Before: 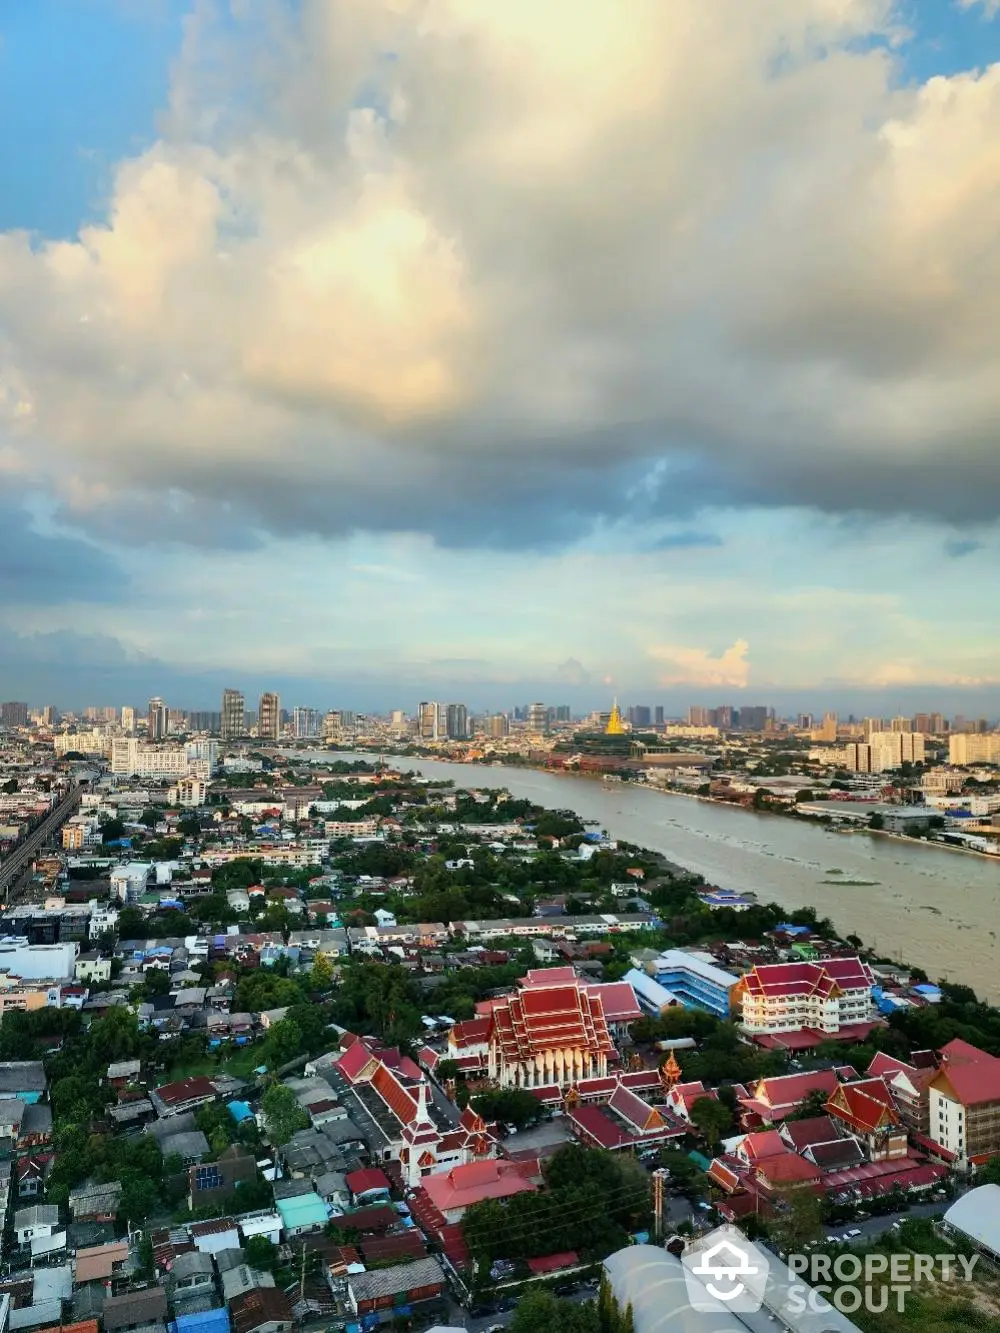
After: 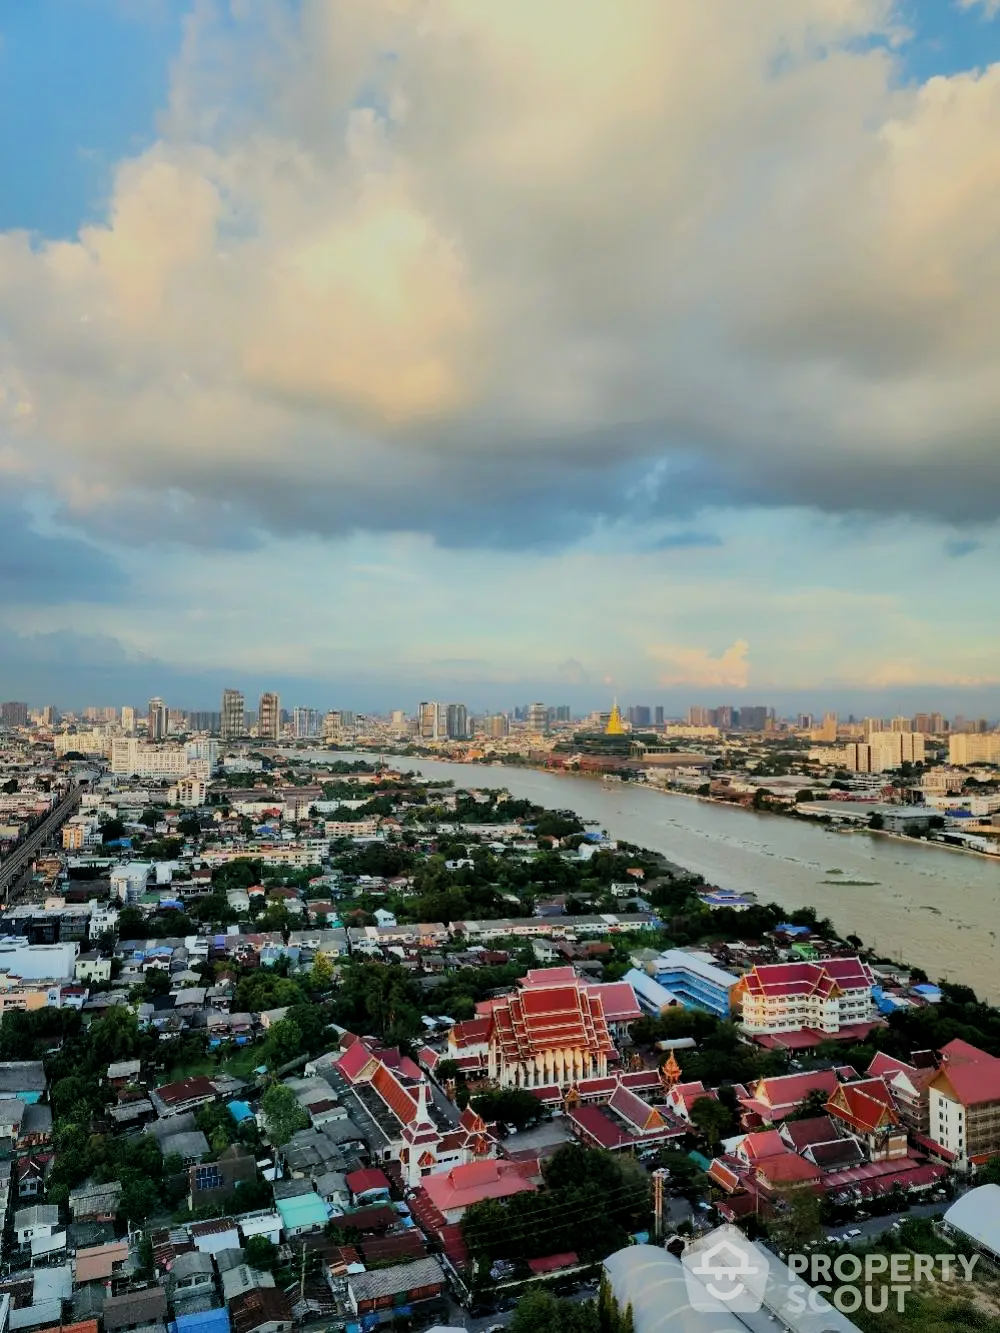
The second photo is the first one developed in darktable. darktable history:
local contrast: mode bilateral grid, contrast 15, coarseness 36, detail 105%, midtone range 0.2
filmic rgb: black relative exposure -7.65 EV, white relative exposure 4.56 EV, hardness 3.61, color science v6 (2022)
